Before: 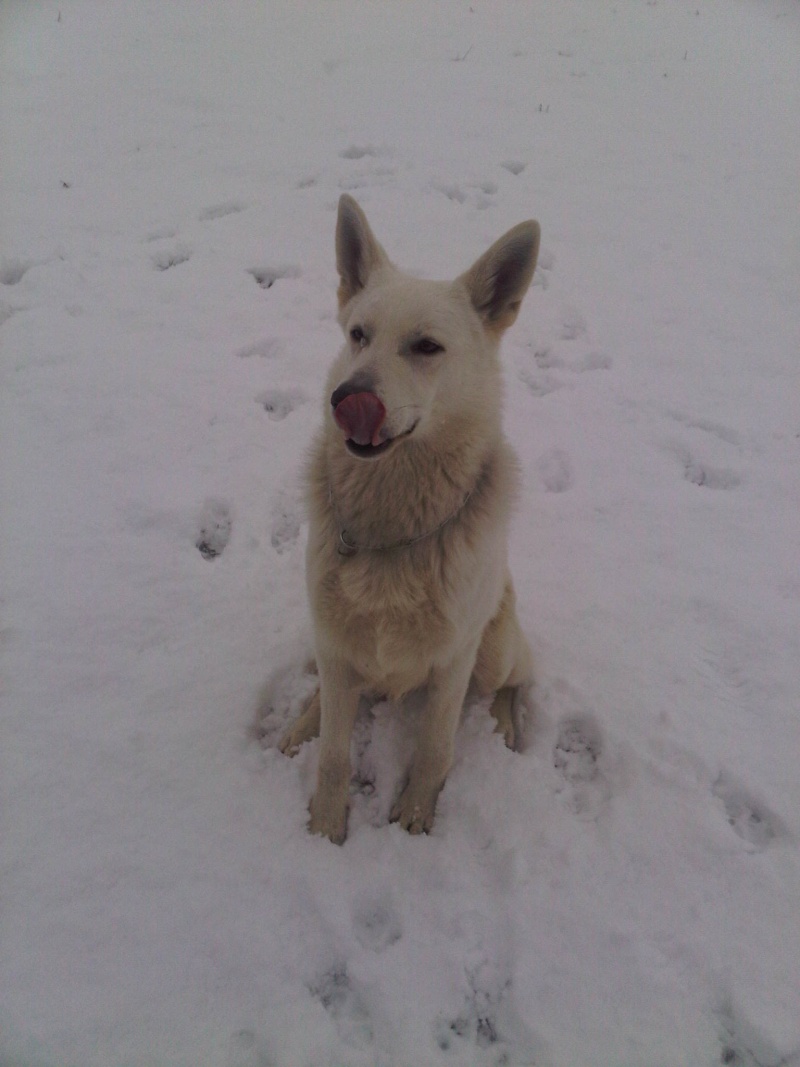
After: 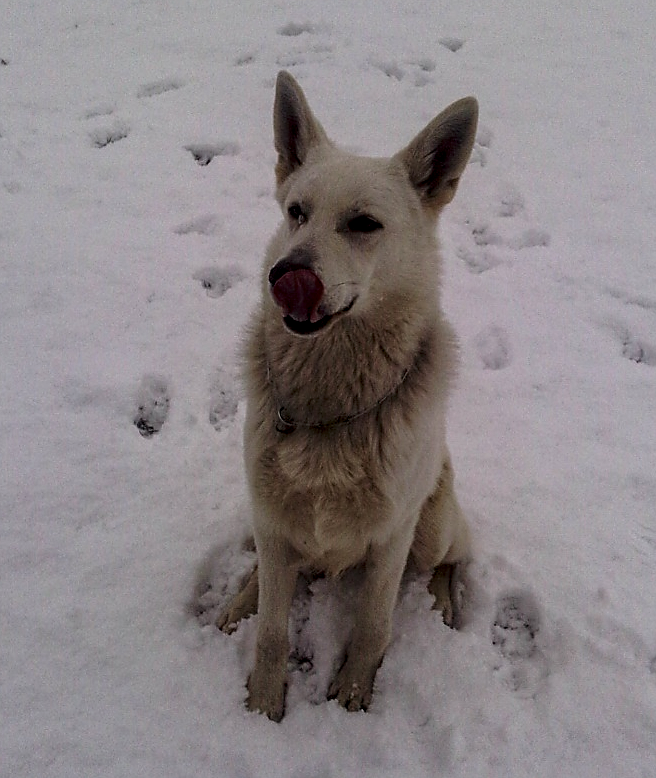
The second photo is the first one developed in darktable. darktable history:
crop: left 7.81%, top 11.592%, right 10.099%, bottom 15.457%
sharpen: radius 1.388, amount 1.24, threshold 0.799
tone curve: curves: ch0 [(0, 0) (0.003, 0.003) (0.011, 0.012) (0.025, 0.026) (0.044, 0.046) (0.069, 0.072) (0.1, 0.104) (0.136, 0.141) (0.177, 0.184) (0.224, 0.233) (0.277, 0.288) (0.335, 0.348) (0.399, 0.414) (0.468, 0.486) (0.543, 0.564) (0.623, 0.647) (0.709, 0.736) (0.801, 0.831) (0.898, 0.921) (1, 1)], preserve colors none
contrast brightness saturation: contrast 0.085, saturation 0.022
local contrast: highlights 79%, shadows 56%, detail 174%, midtone range 0.423
